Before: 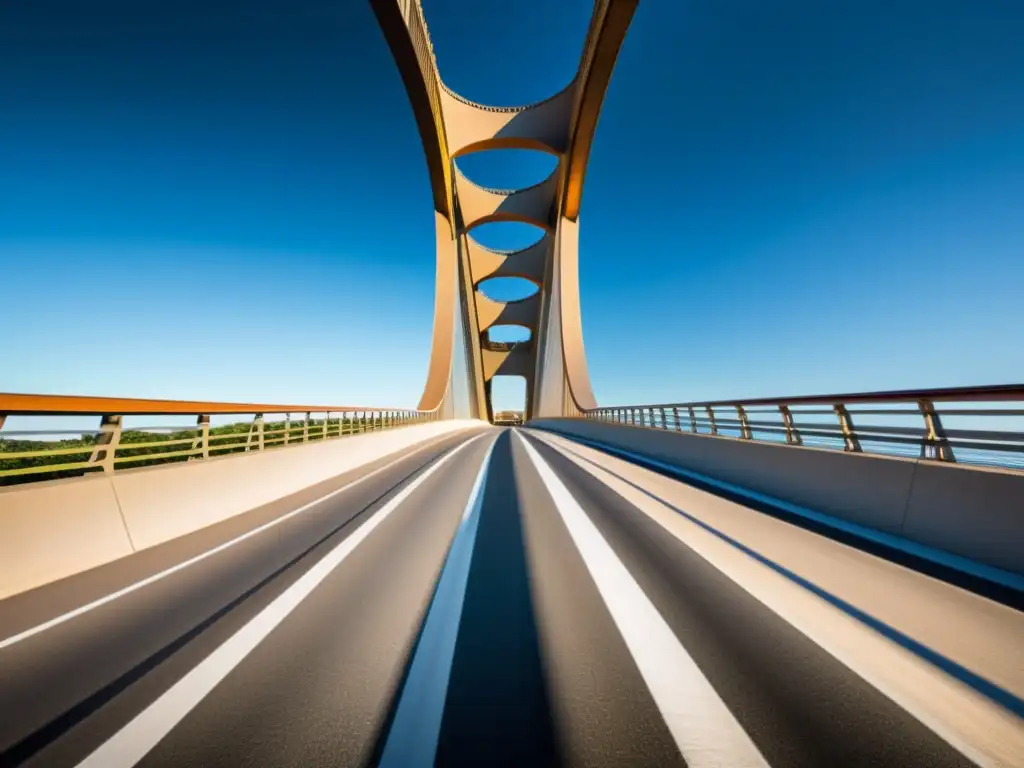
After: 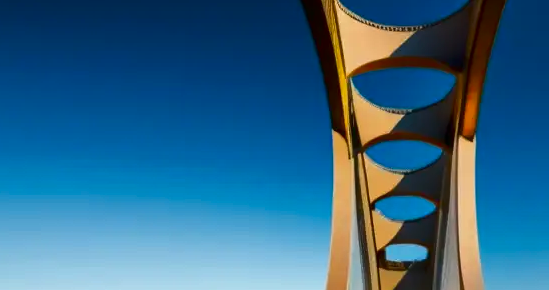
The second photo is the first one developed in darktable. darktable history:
crop: left 10.121%, top 10.631%, right 36.218%, bottom 51.526%
contrast brightness saturation: brightness -0.2, saturation 0.08
